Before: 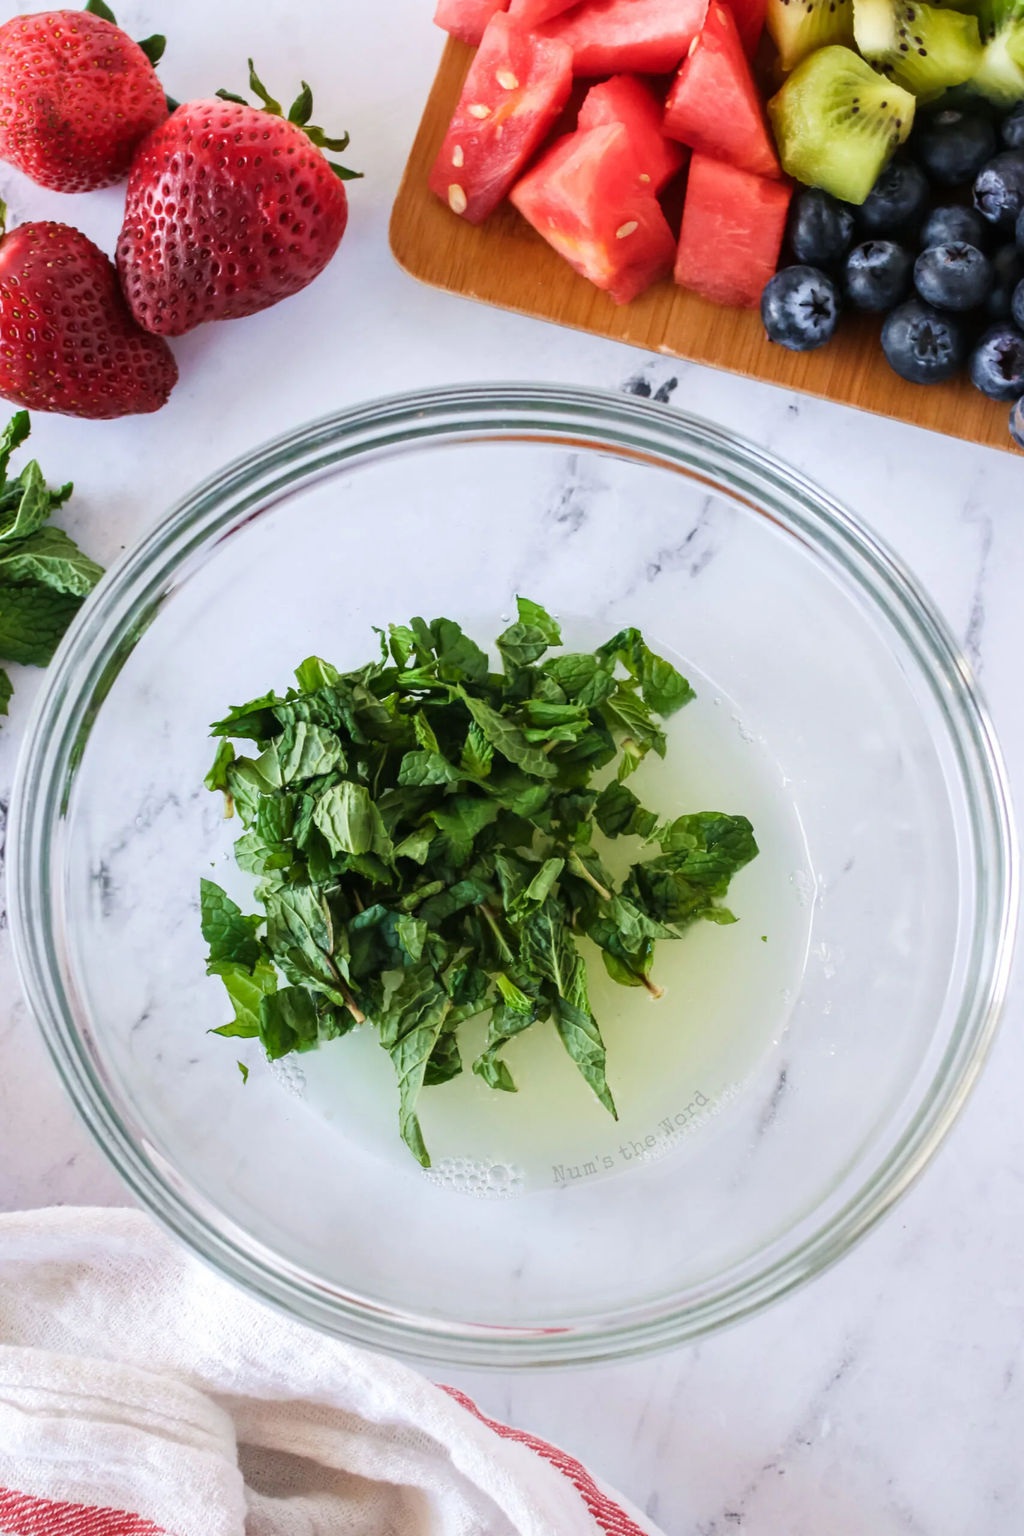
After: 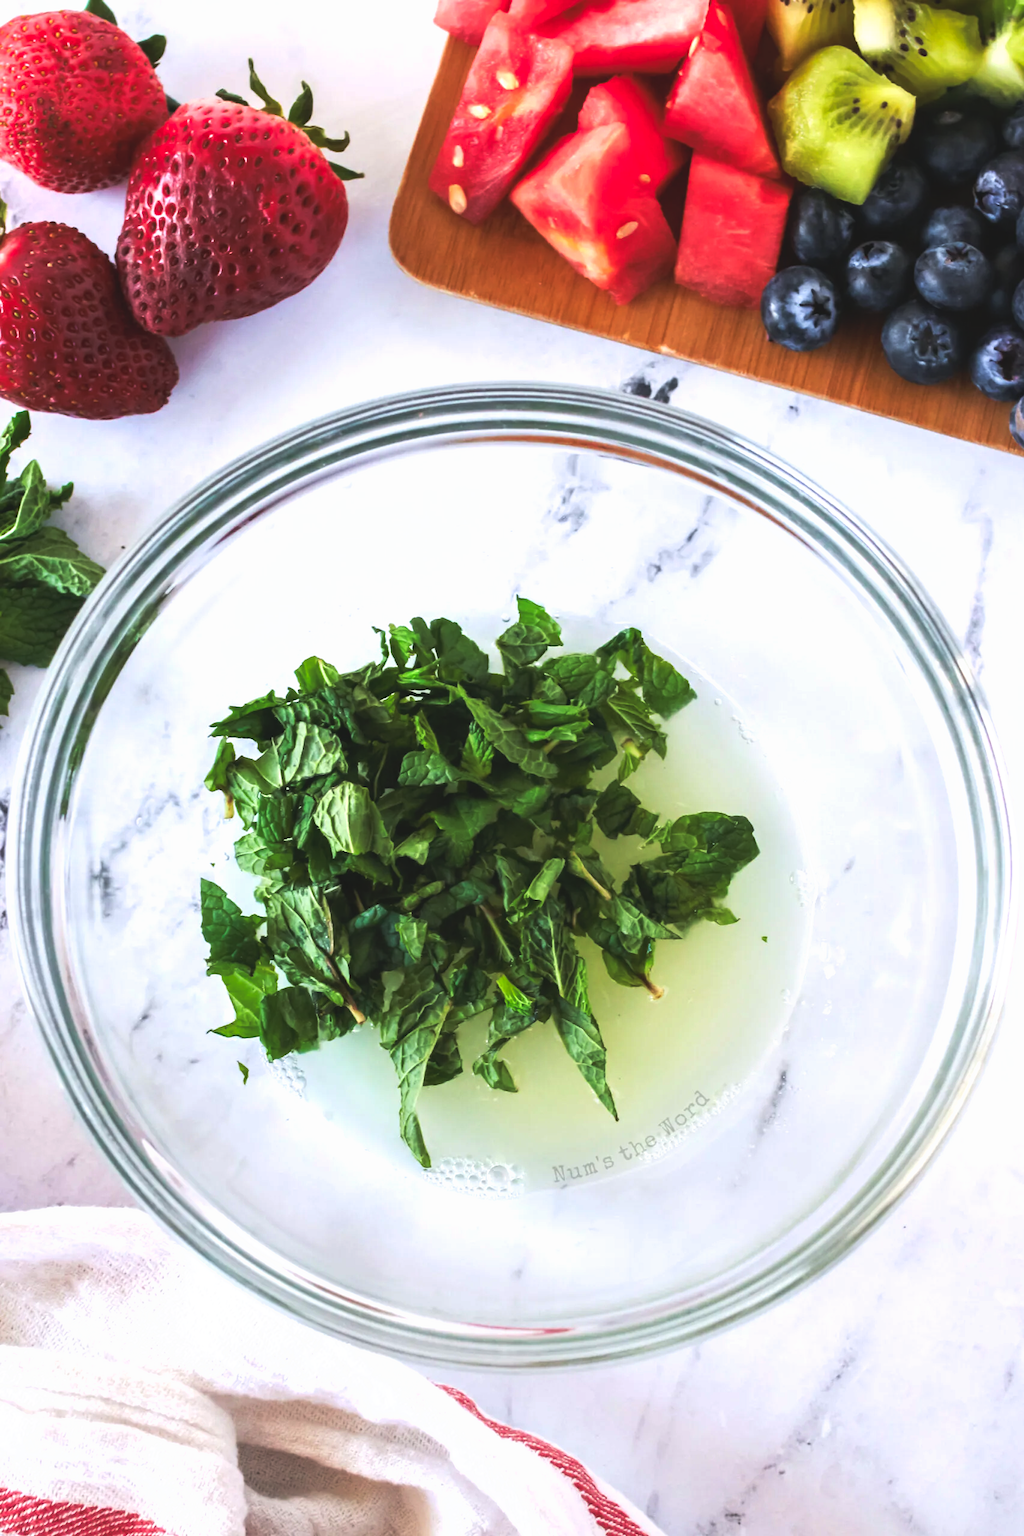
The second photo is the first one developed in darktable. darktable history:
tone curve: curves: ch0 [(0, 0.081) (0.483, 0.453) (0.881, 0.992)], preserve colors none
